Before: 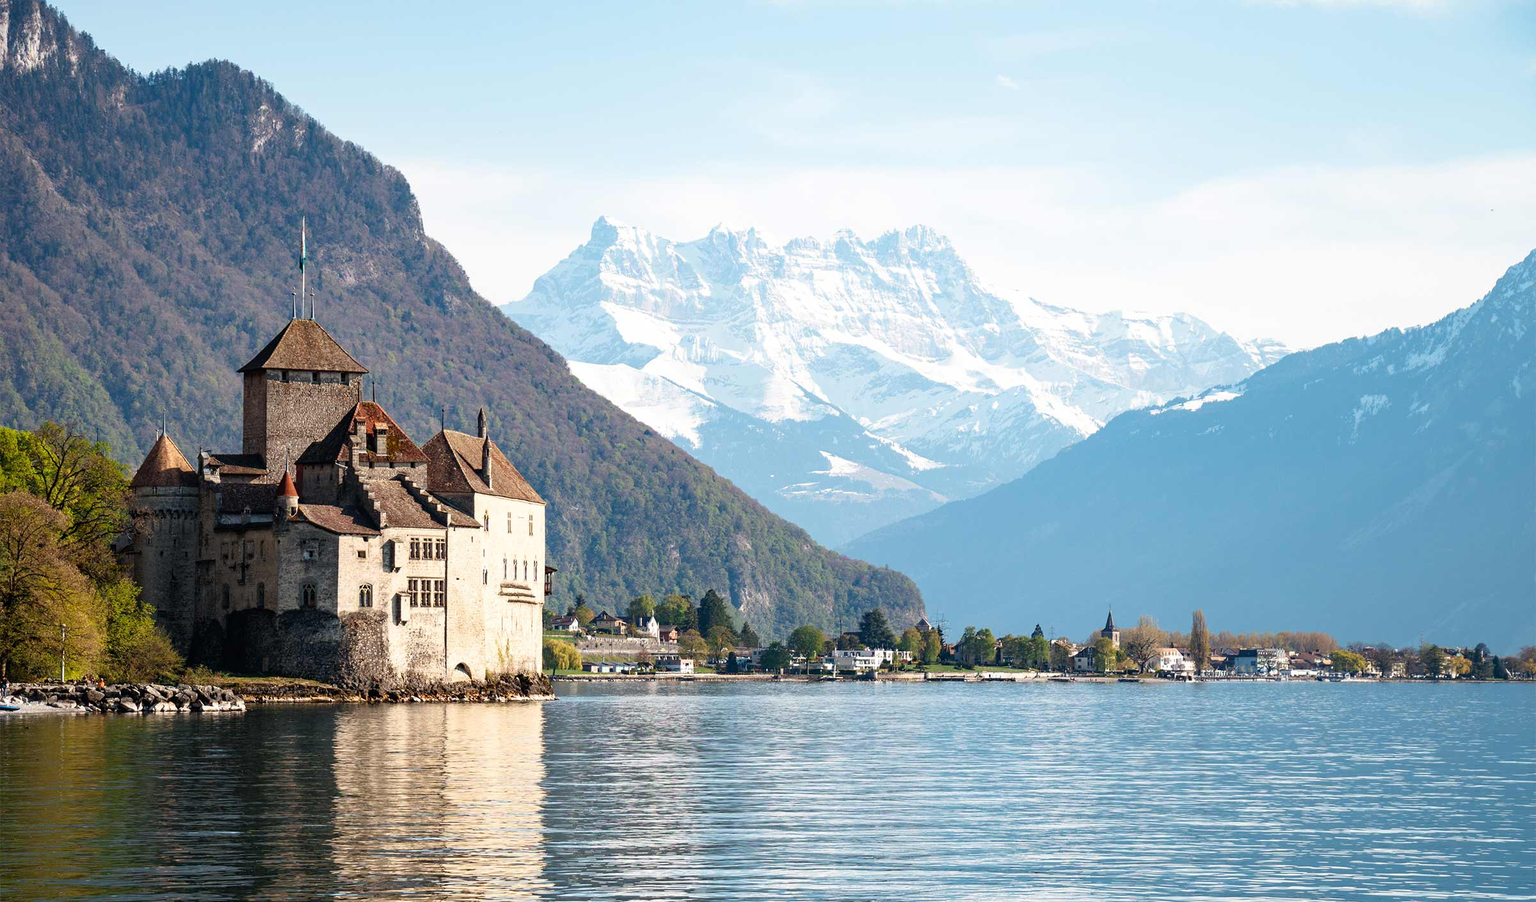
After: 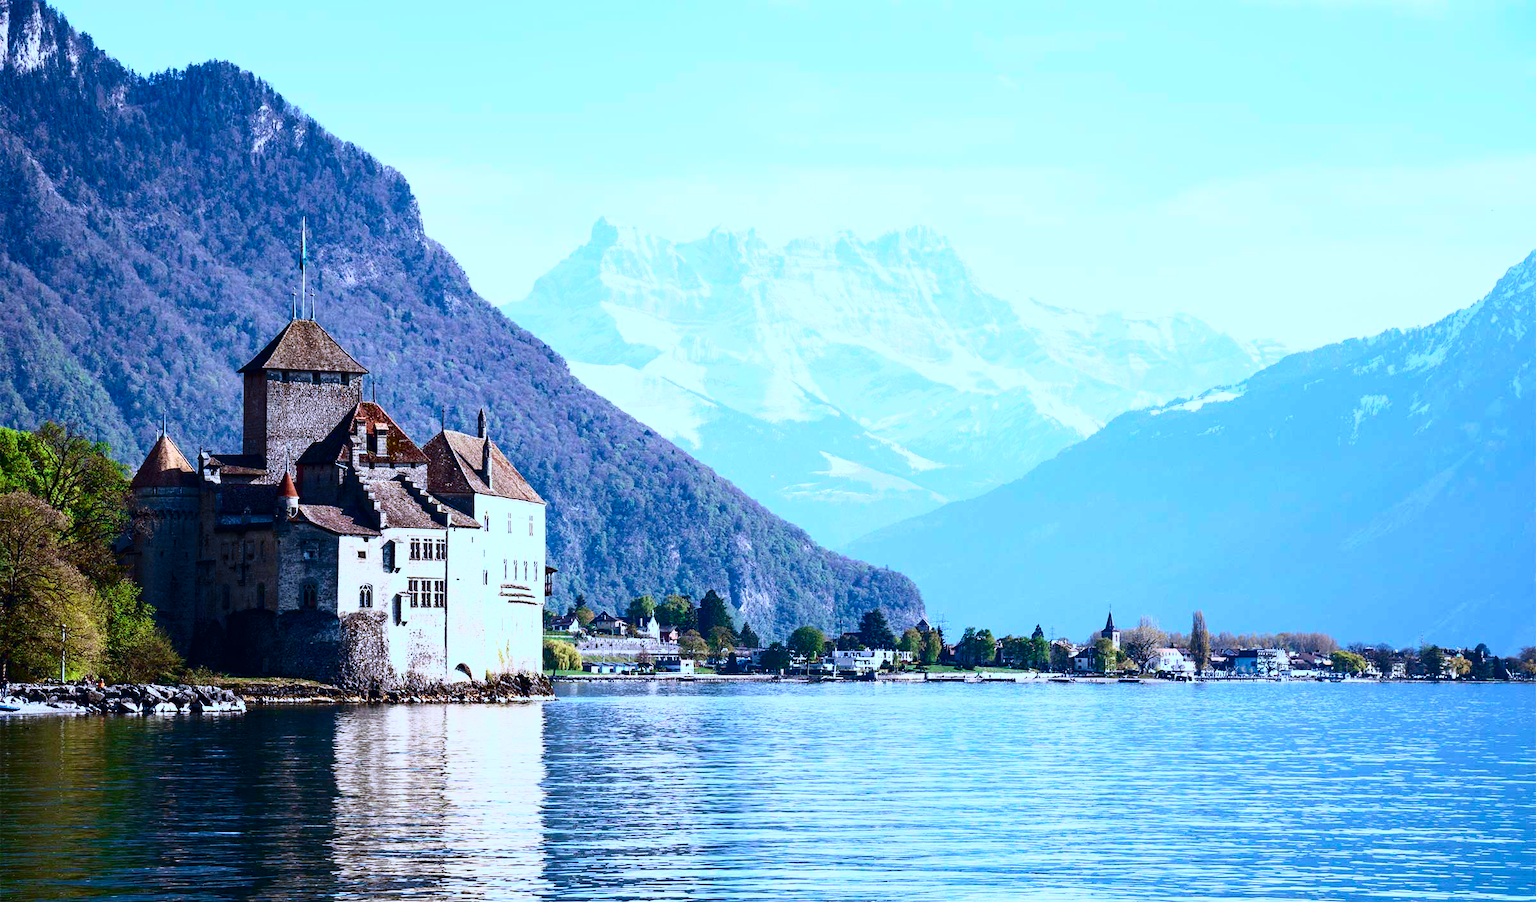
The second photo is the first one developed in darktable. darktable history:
white balance: red 0.871, blue 1.249
tone curve: curves: ch0 [(0, 0) (0.236, 0.124) (0.373, 0.304) (0.542, 0.593) (0.737, 0.873) (1, 1)]; ch1 [(0, 0) (0.399, 0.328) (0.488, 0.484) (0.598, 0.624) (1, 1)]; ch2 [(0, 0) (0.448, 0.405) (0.523, 0.511) (0.592, 0.59) (1, 1)], color space Lab, independent channels, preserve colors none
